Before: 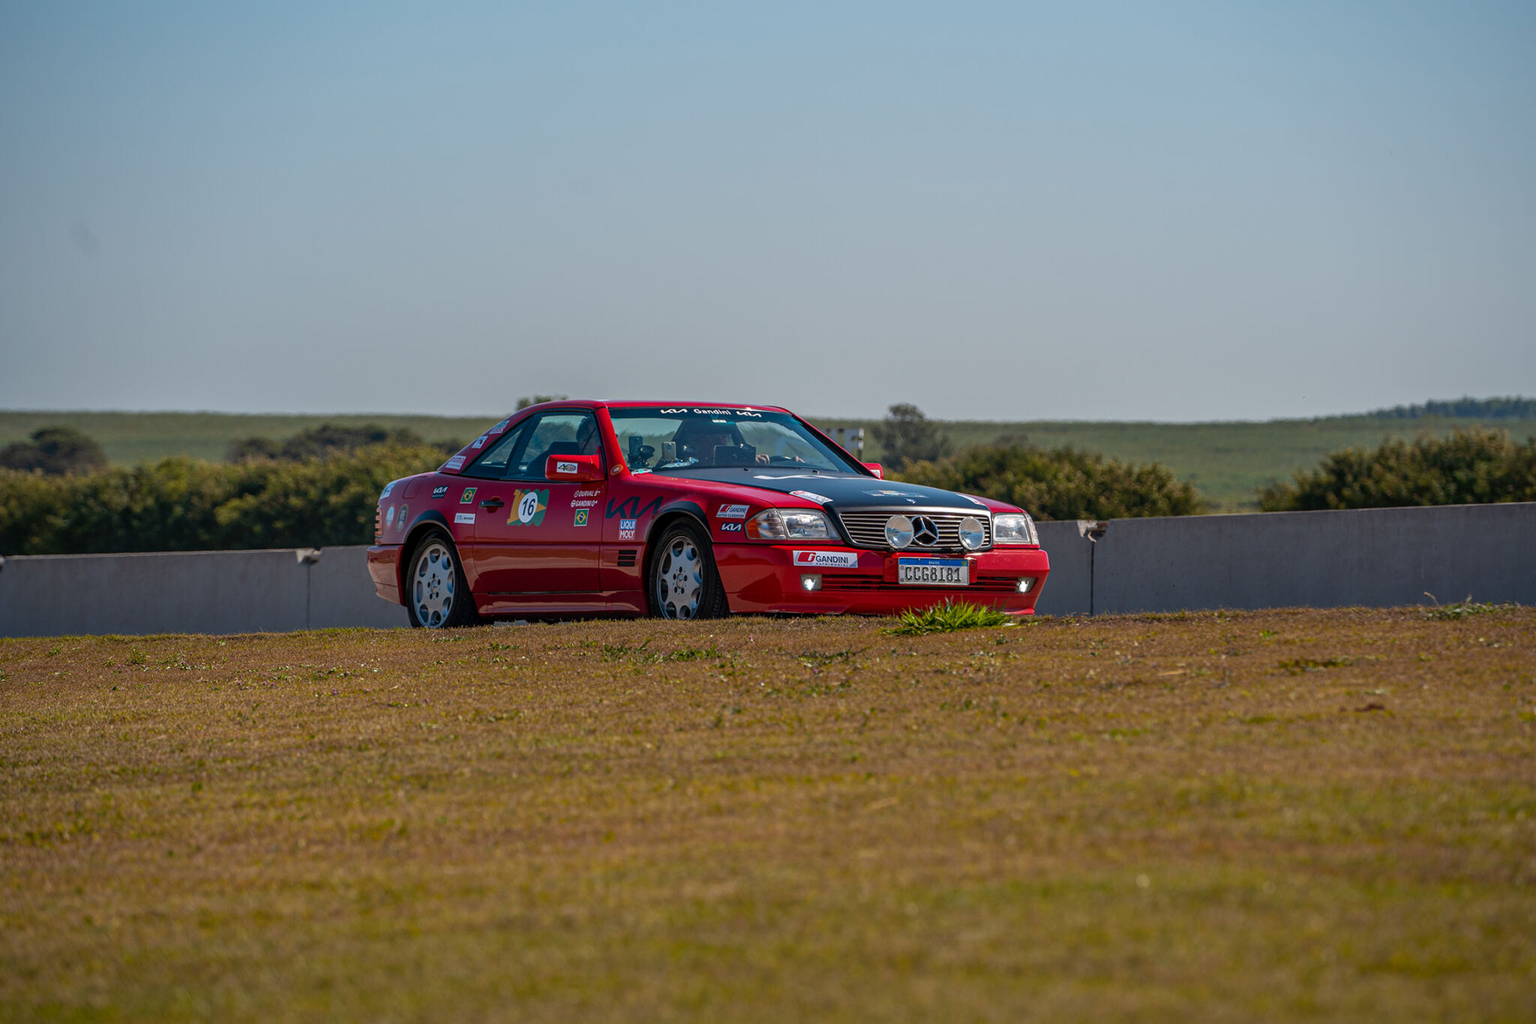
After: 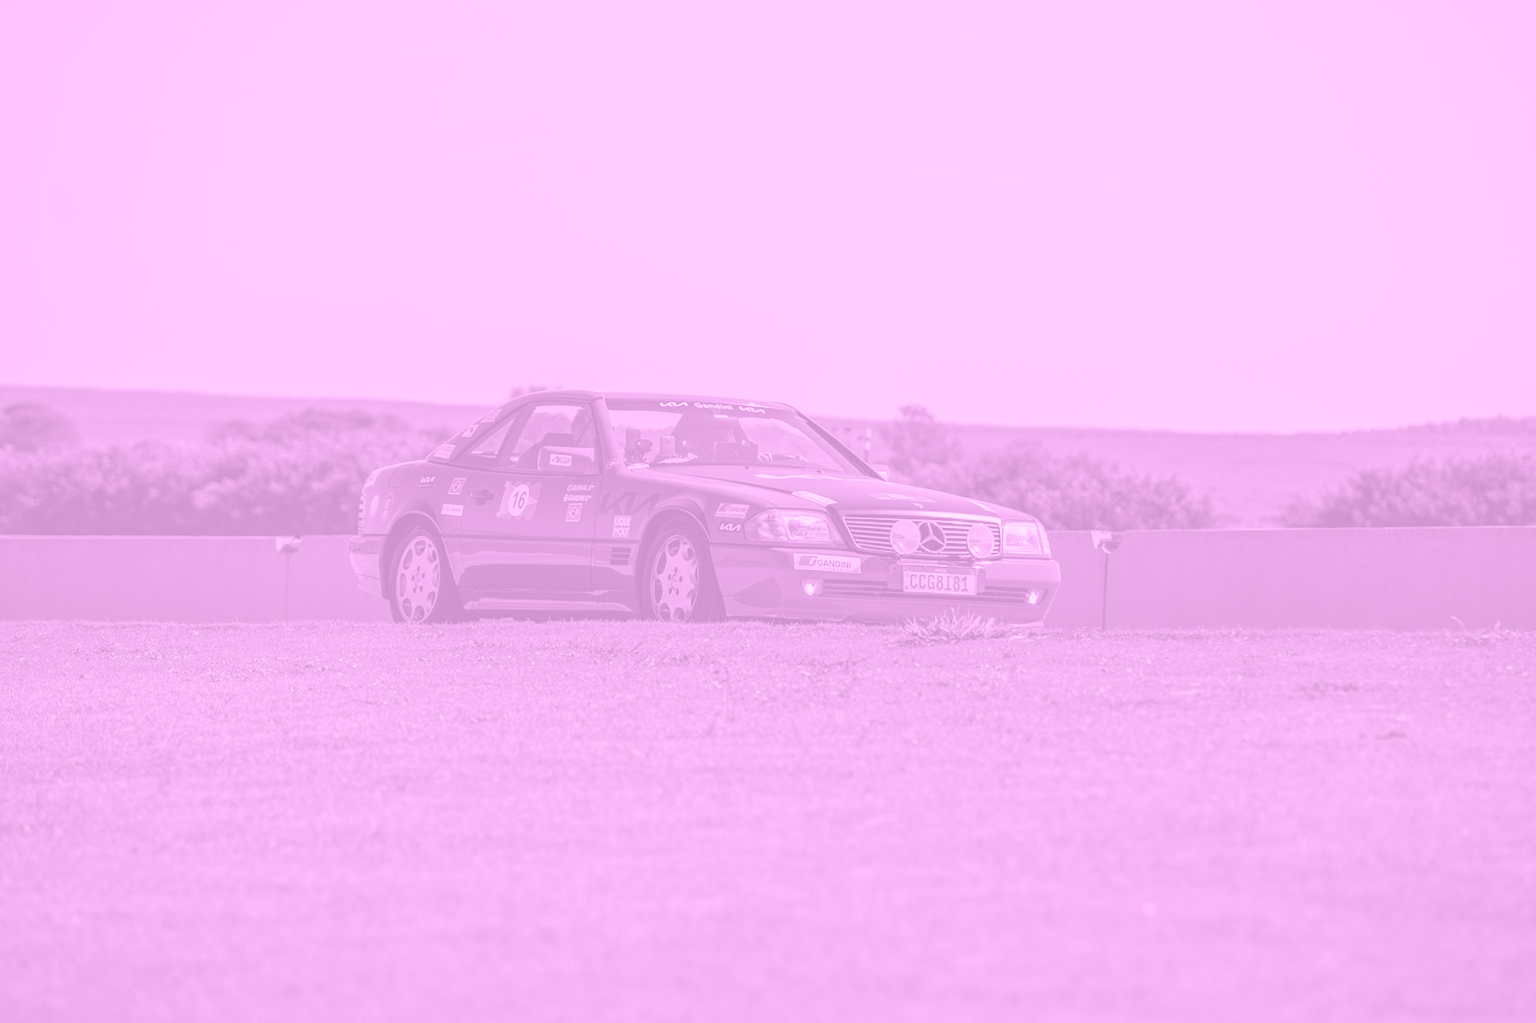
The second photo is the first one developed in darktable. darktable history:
colorize: hue 331.2°, saturation 75%, source mix 30.28%, lightness 70.52%, version 1
white balance: red 0.988, blue 1.017
crop and rotate: angle -1.69°
